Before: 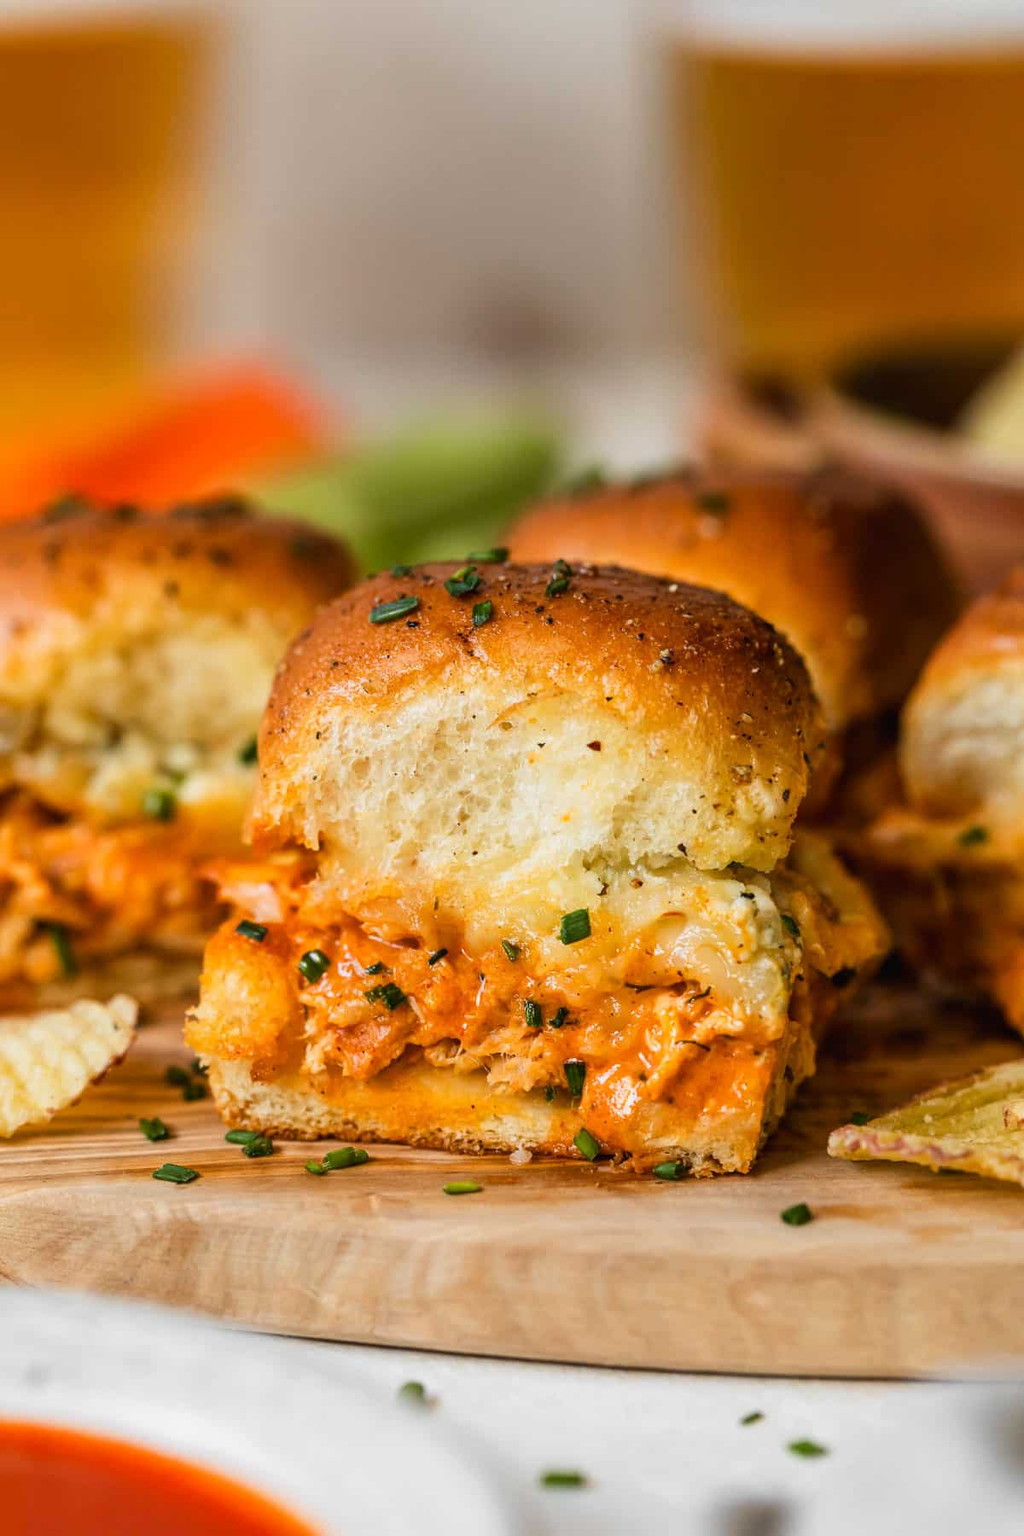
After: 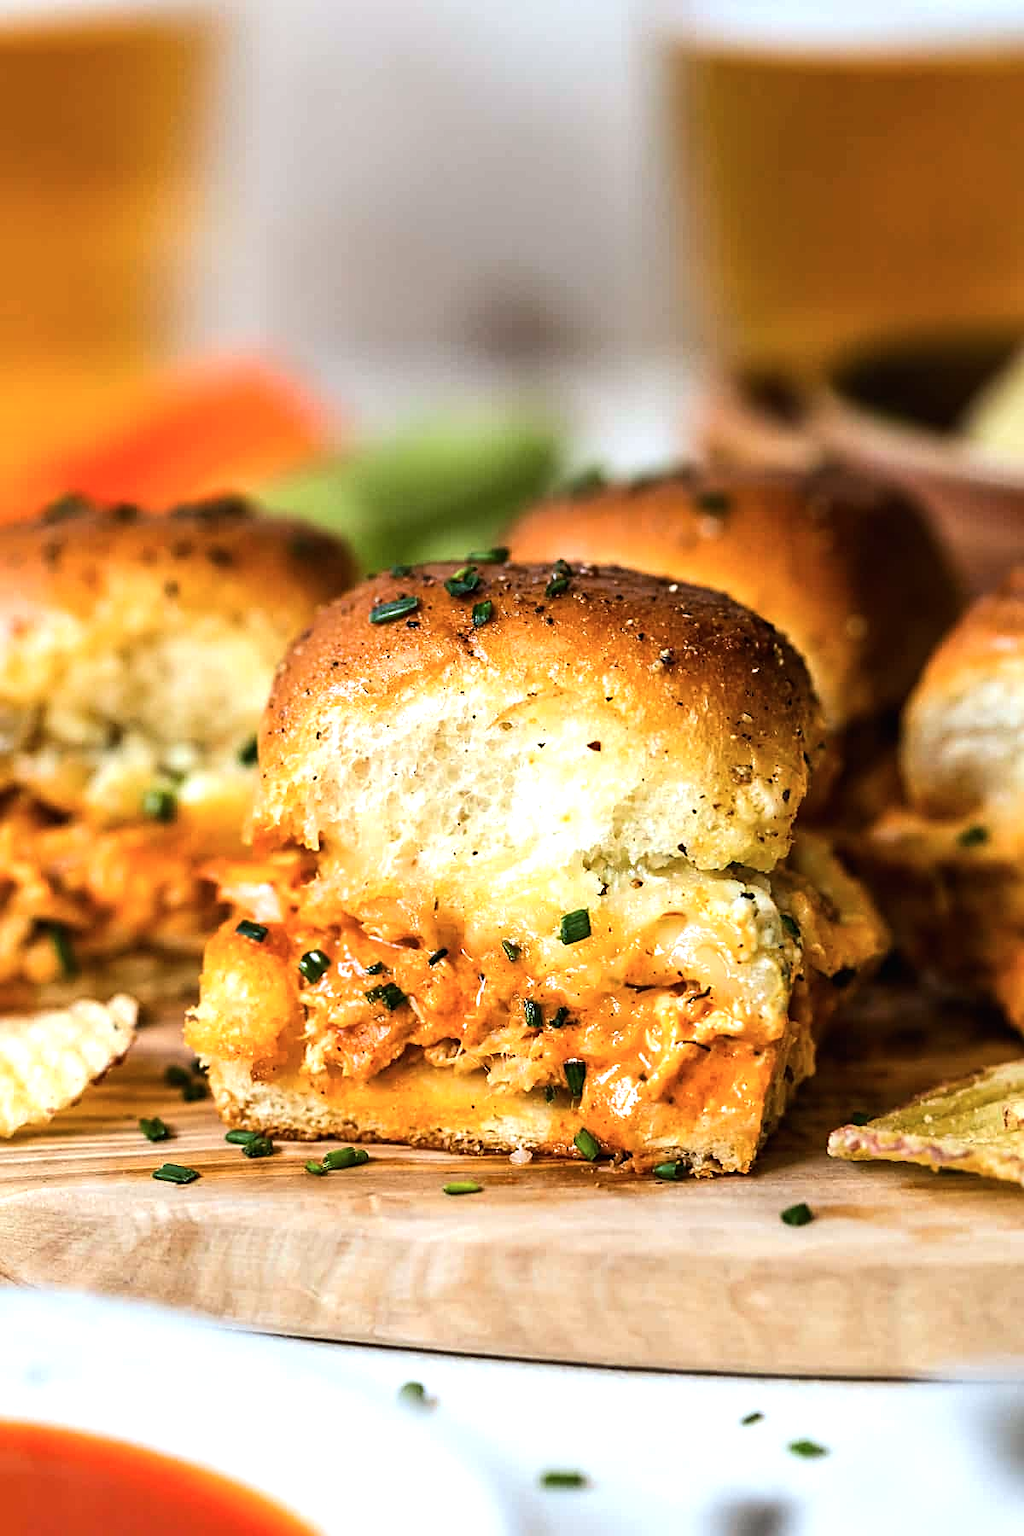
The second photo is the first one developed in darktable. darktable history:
sharpen: on, module defaults
tone equalizer: -8 EV -0.749 EV, -7 EV -0.671 EV, -6 EV -0.597 EV, -5 EV -0.363 EV, -3 EV 0.392 EV, -2 EV 0.6 EV, -1 EV 0.674 EV, +0 EV 0.757 EV, edges refinement/feathering 500, mask exposure compensation -1.57 EV, preserve details no
color calibration: illuminant custom, x 0.368, y 0.373, temperature 4351.22 K
